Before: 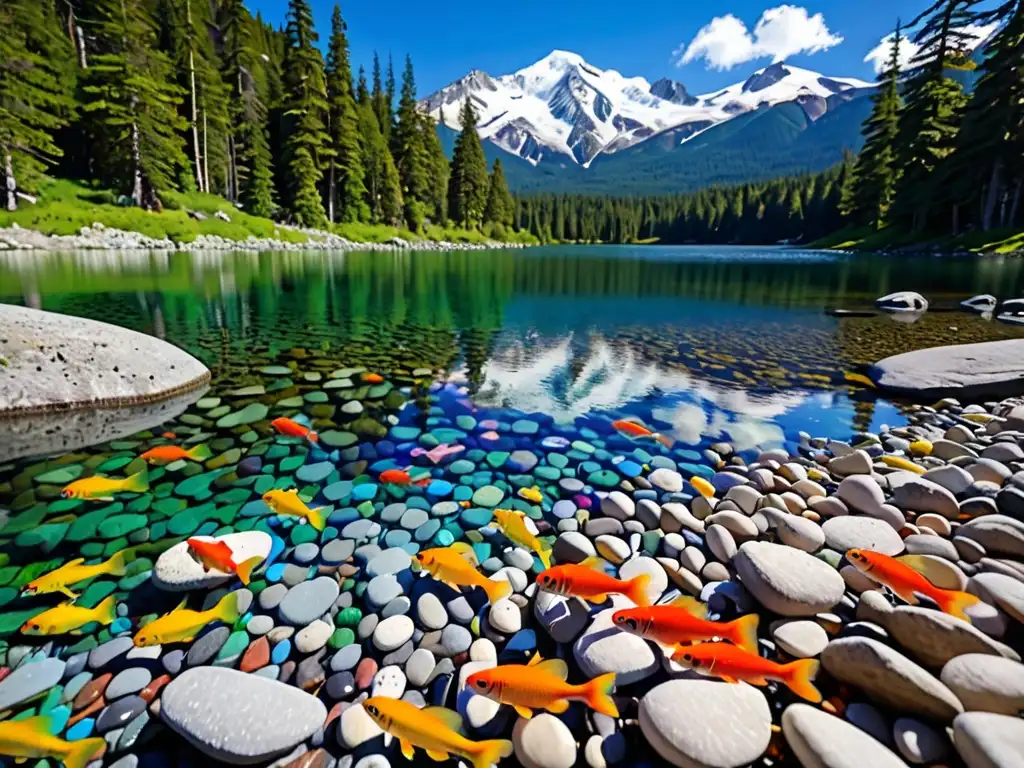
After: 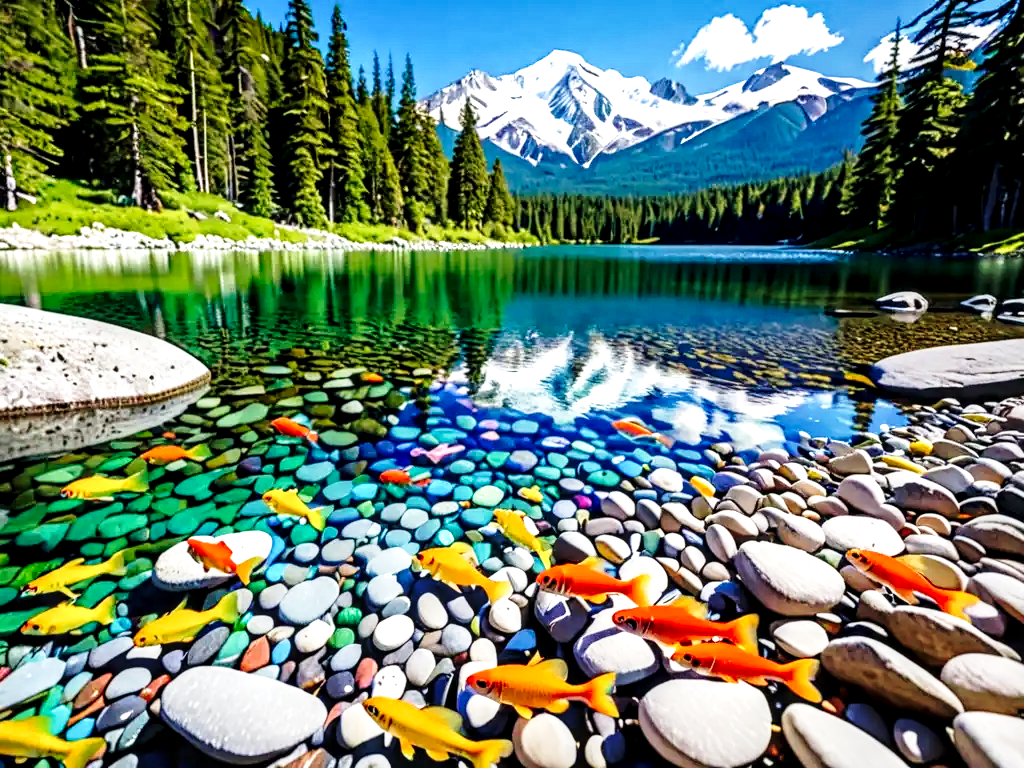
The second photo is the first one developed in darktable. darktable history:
local contrast: detail 160%
base curve: curves: ch0 [(0, 0) (0.028, 0.03) (0.121, 0.232) (0.46, 0.748) (0.859, 0.968) (1, 1)], preserve colors none
velvia: on, module defaults
